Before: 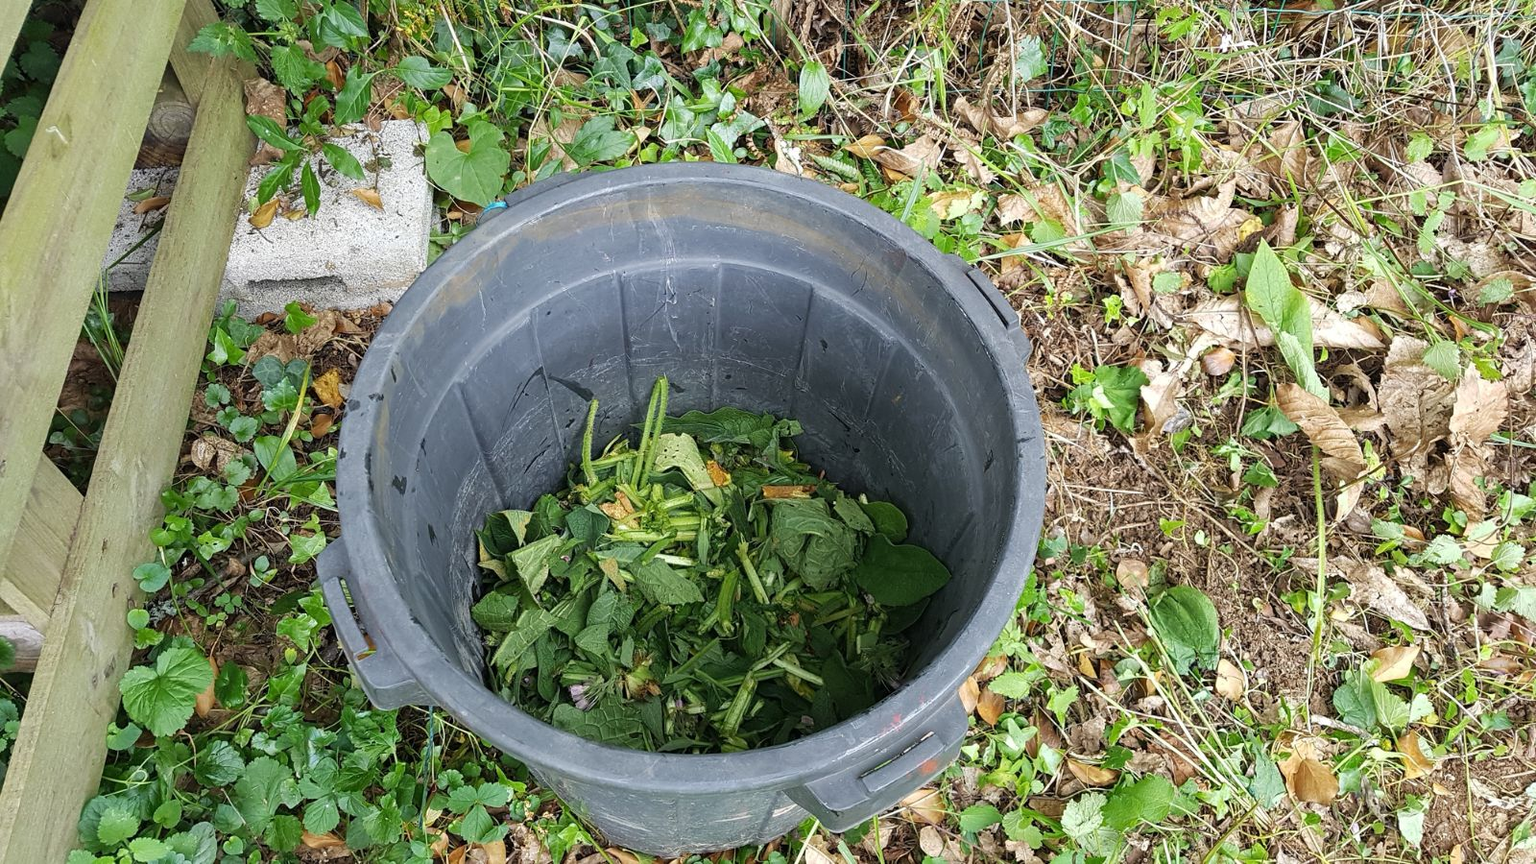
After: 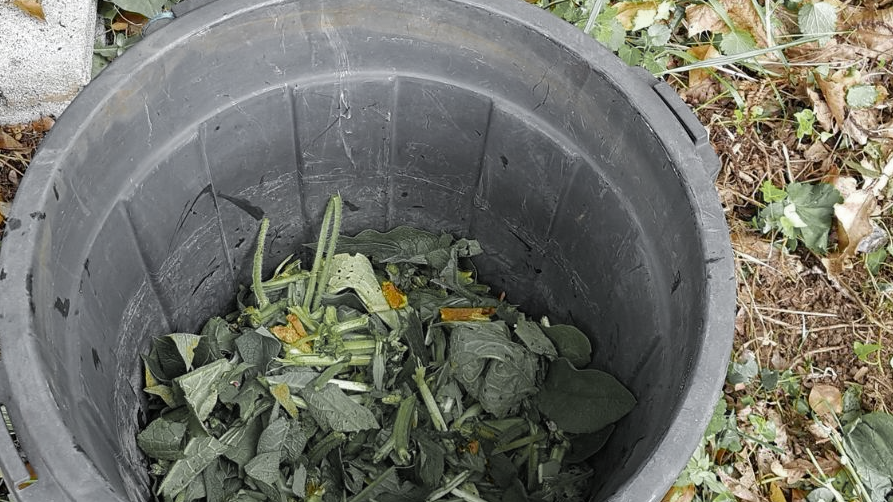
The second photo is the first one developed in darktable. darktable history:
crop and rotate: left 22.13%, top 22.054%, right 22.026%, bottom 22.102%
color zones: curves: ch0 [(0.004, 0.388) (0.125, 0.392) (0.25, 0.404) (0.375, 0.5) (0.5, 0.5) (0.625, 0.5) (0.75, 0.5) (0.875, 0.5)]; ch1 [(0, 0.5) (0.125, 0.5) (0.25, 0.5) (0.375, 0.124) (0.524, 0.124) (0.645, 0.128) (0.789, 0.132) (0.914, 0.096) (0.998, 0.068)]
